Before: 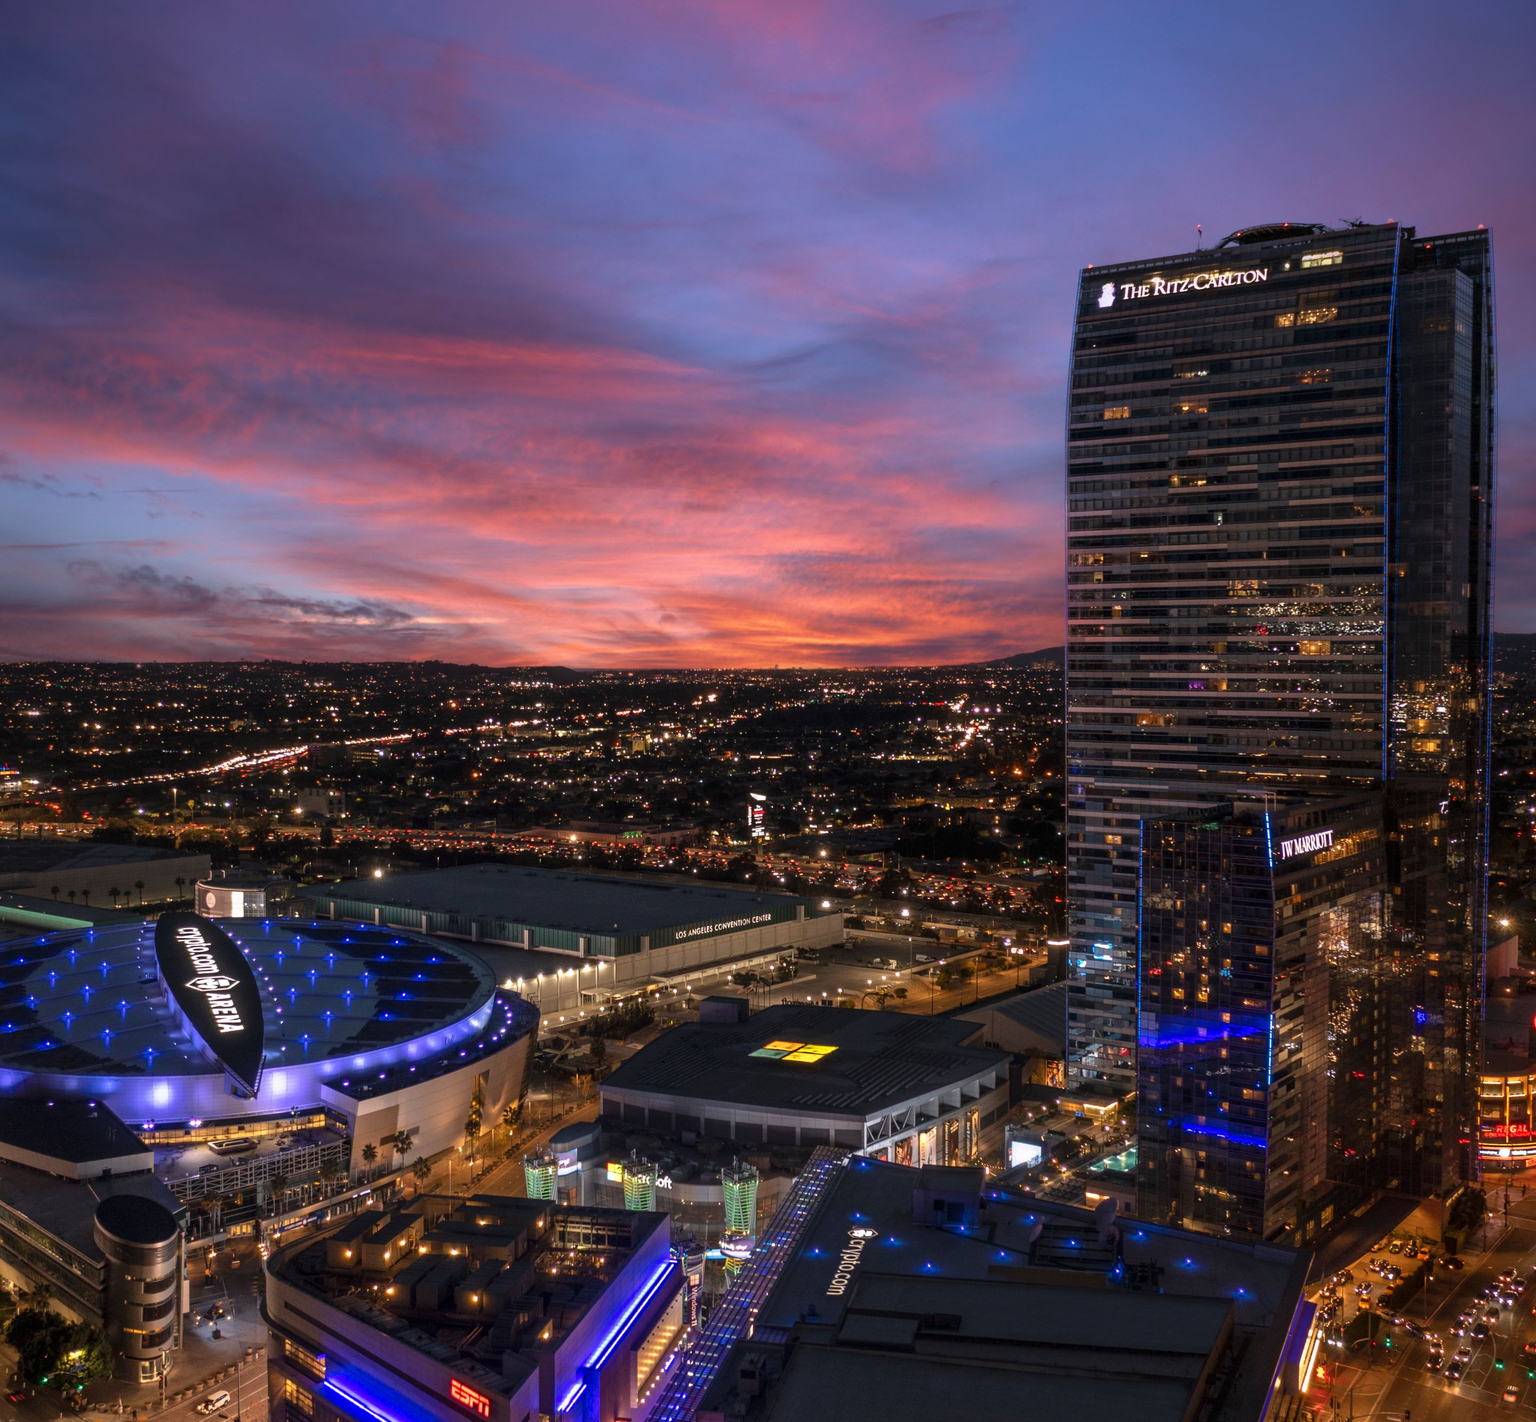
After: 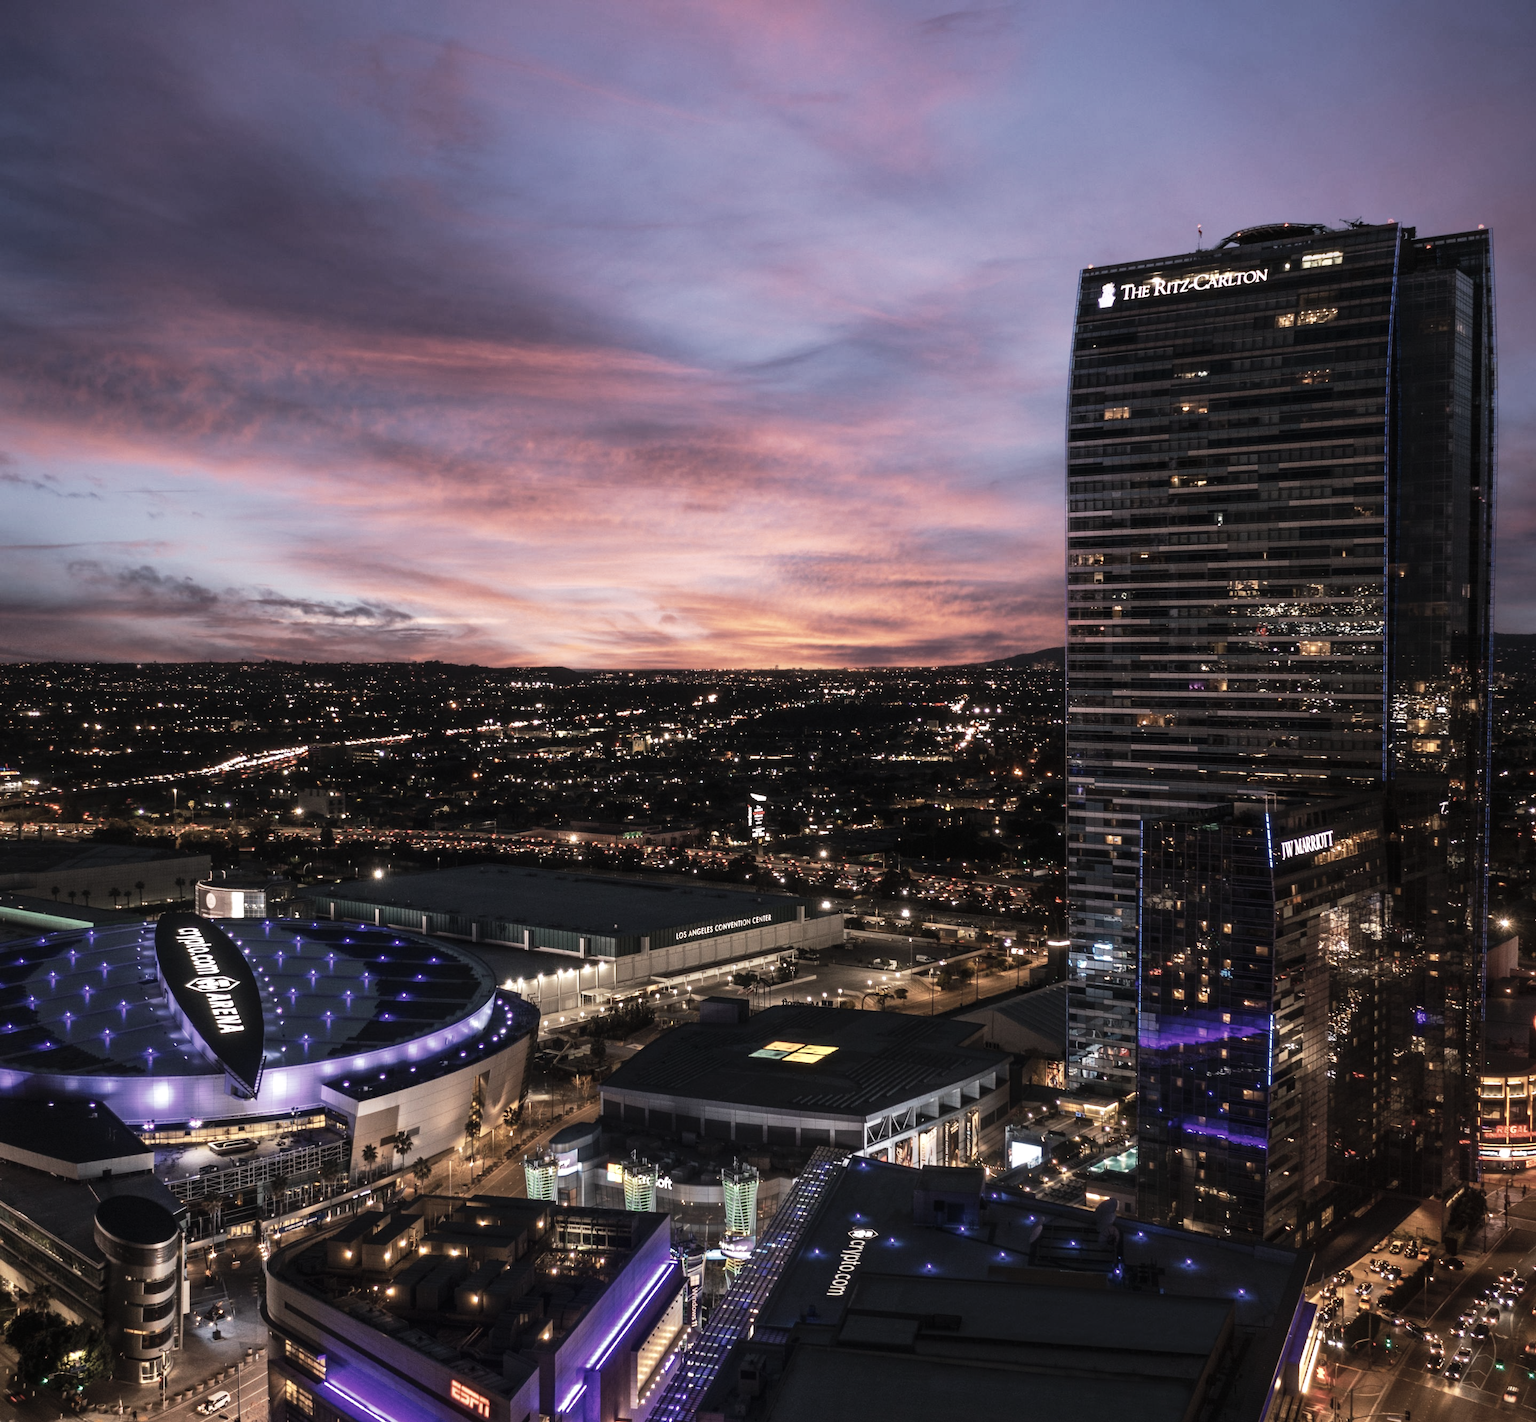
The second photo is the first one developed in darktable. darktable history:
tone equalizer: -8 EV -0.385 EV, -7 EV -0.42 EV, -6 EV -0.311 EV, -5 EV -0.236 EV, -3 EV 0.211 EV, -2 EV 0.351 EV, -1 EV 0.371 EV, +0 EV 0.421 EV, edges refinement/feathering 500, mask exposure compensation -1.26 EV, preserve details no
color correction: highlights b* 0.037, saturation 0.497
tone curve: curves: ch0 [(0, 0.013) (0.104, 0.103) (0.258, 0.267) (0.448, 0.487) (0.709, 0.794) (0.895, 0.915) (0.994, 0.971)]; ch1 [(0, 0) (0.335, 0.298) (0.446, 0.413) (0.488, 0.484) (0.515, 0.508) (0.584, 0.623) (0.635, 0.661) (1, 1)]; ch2 [(0, 0) (0.314, 0.306) (0.436, 0.447) (0.502, 0.503) (0.538, 0.541) (0.568, 0.603) (0.641, 0.635) (0.717, 0.701) (1, 1)], preserve colors none
